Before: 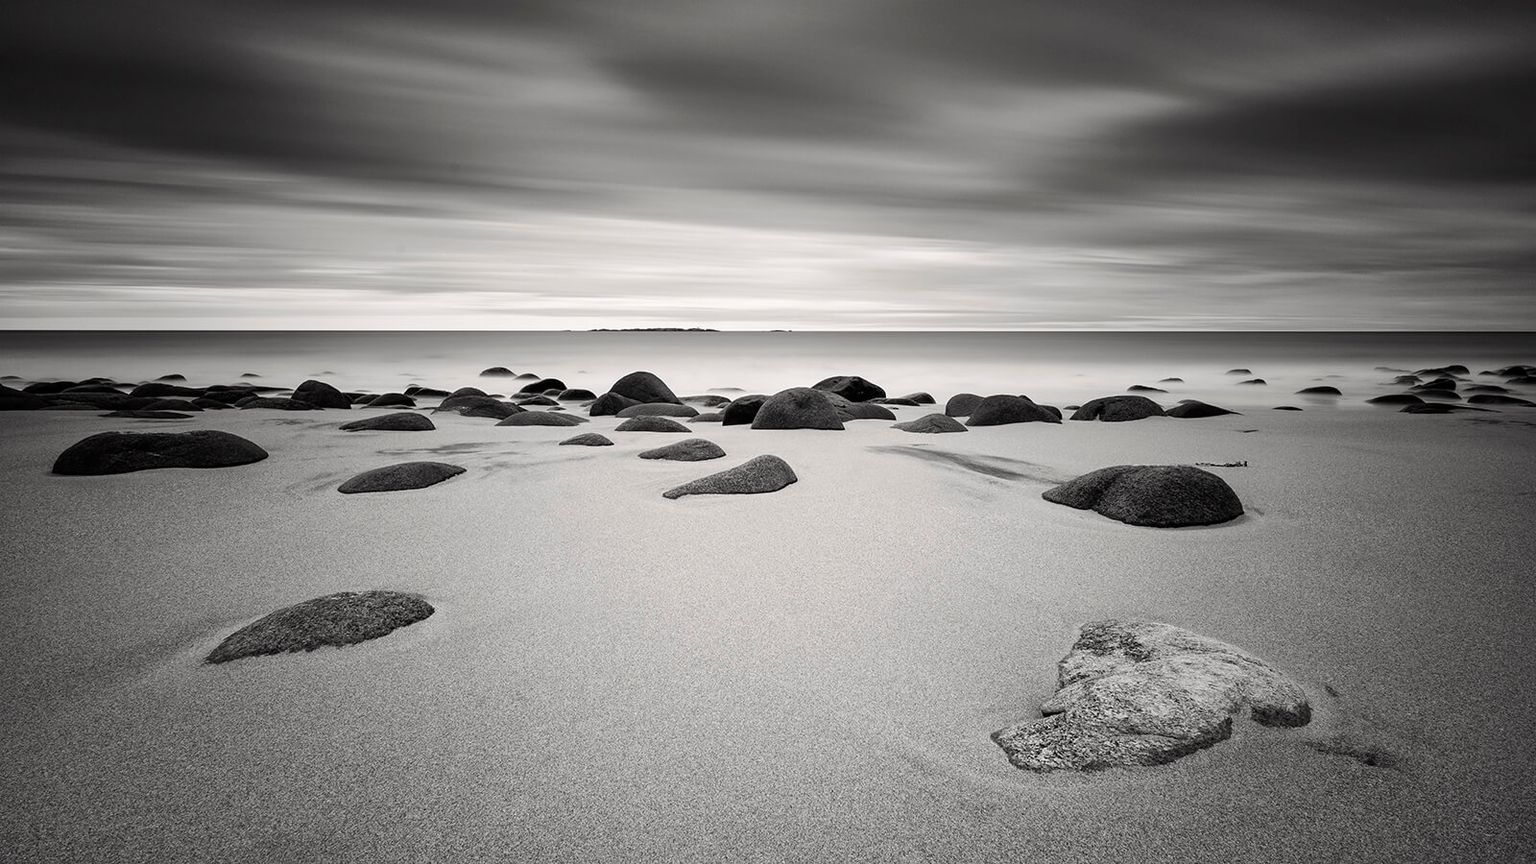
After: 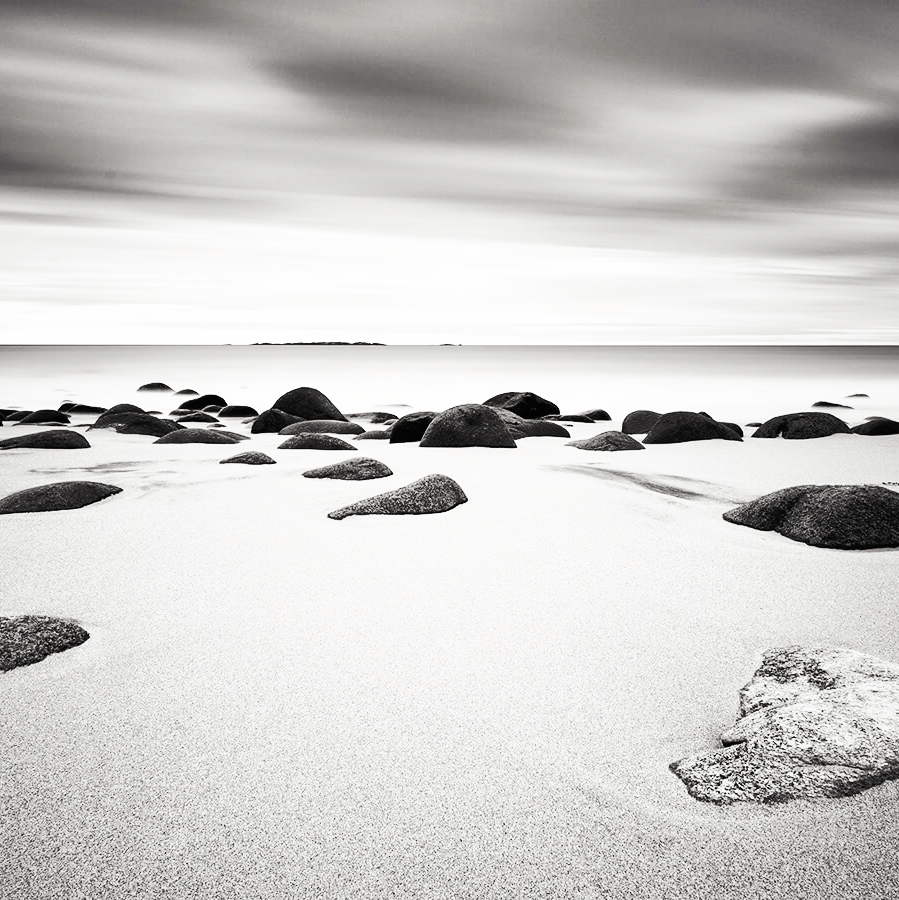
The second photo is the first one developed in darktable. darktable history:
contrast brightness saturation: brightness 0.186, saturation -0.497
crop and rotate: left 22.695%, right 21.075%
base curve: curves: ch0 [(0, 0) (0.007, 0.004) (0.027, 0.03) (0.046, 0.07) (0.207, 0.54) (0.442, 0.872) (0.673, 0.972) (1, 1)], preserve colors none
shadows and highlights: radius 134.29, soften with gaussian
velvia: on, module defaults
